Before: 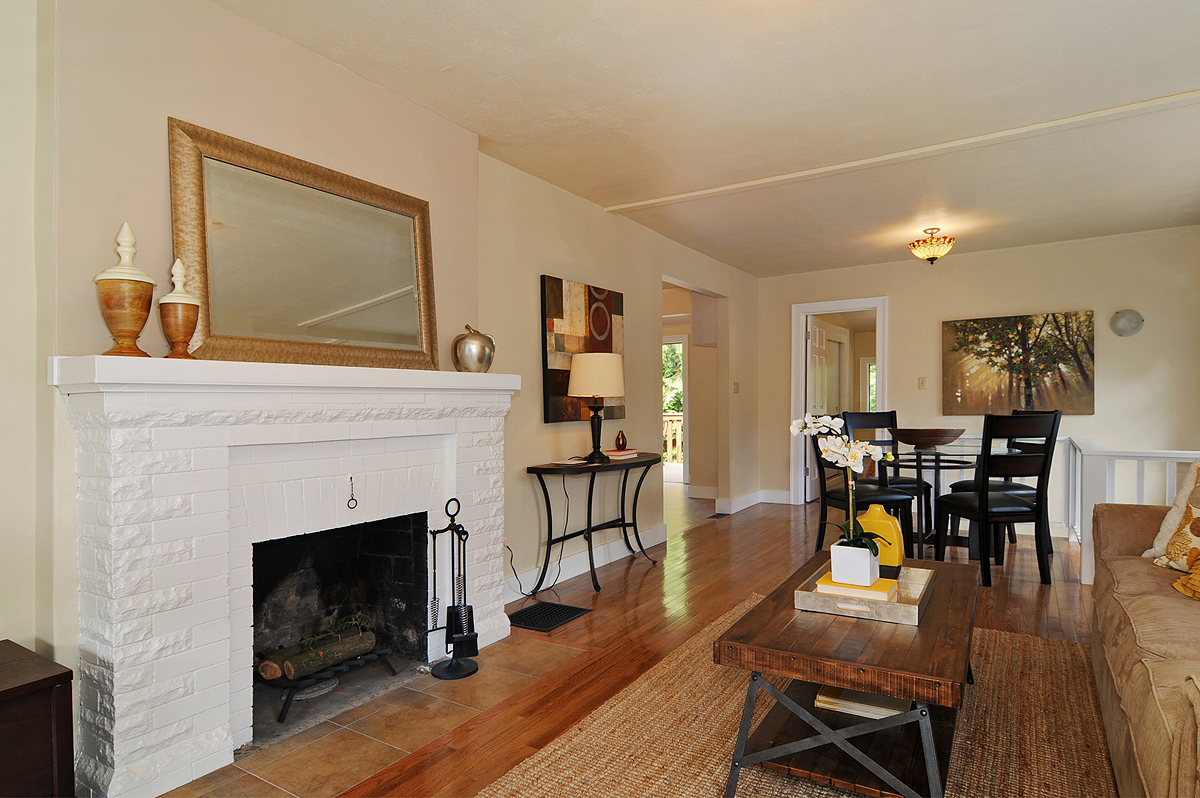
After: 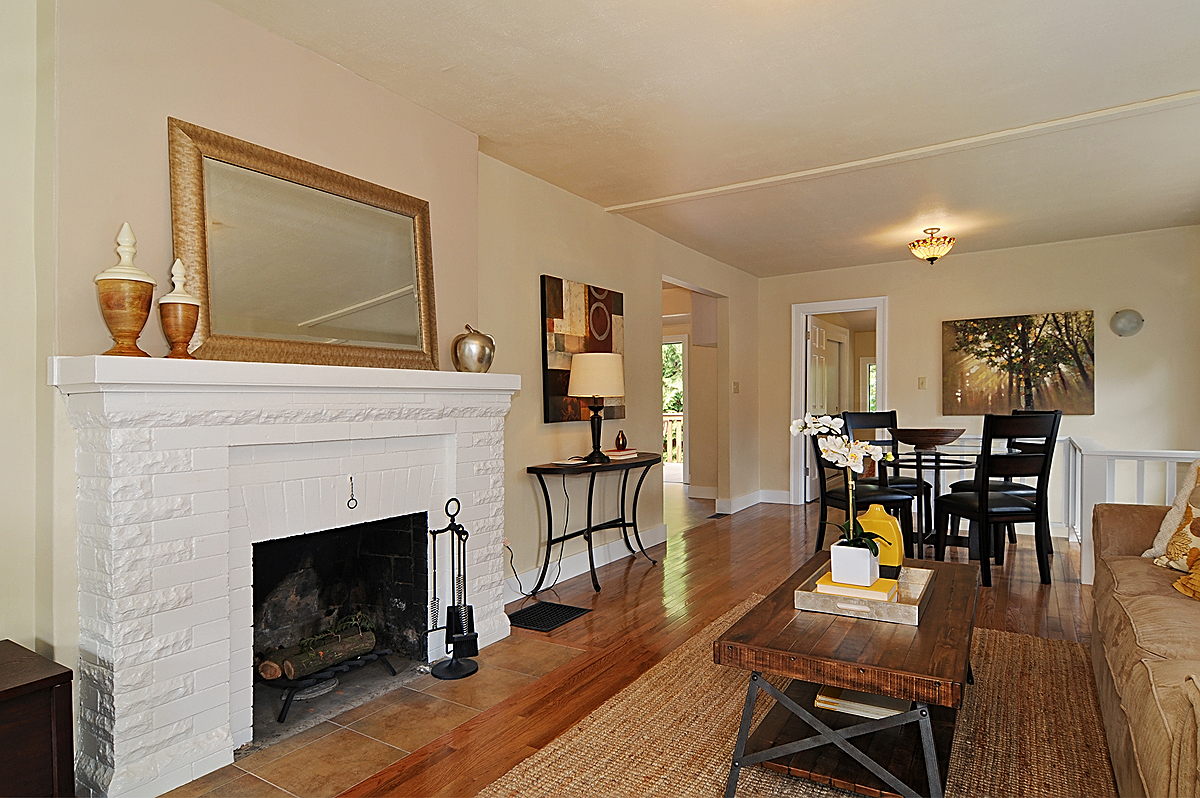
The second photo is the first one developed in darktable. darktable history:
sharpen: amount 0.576
